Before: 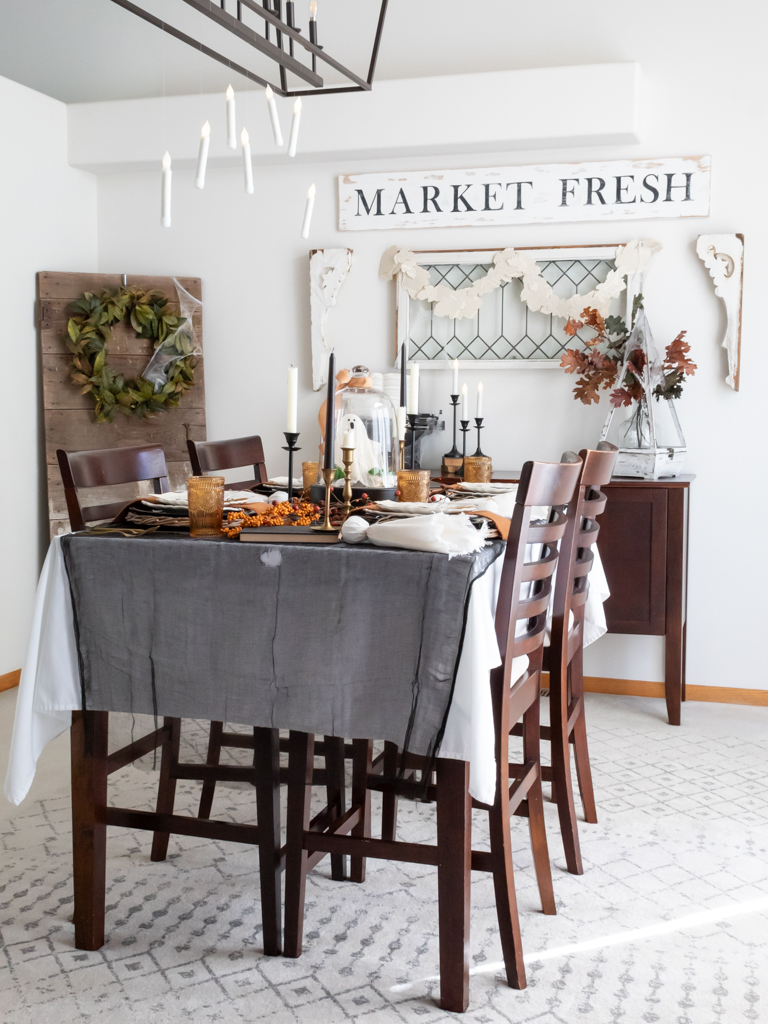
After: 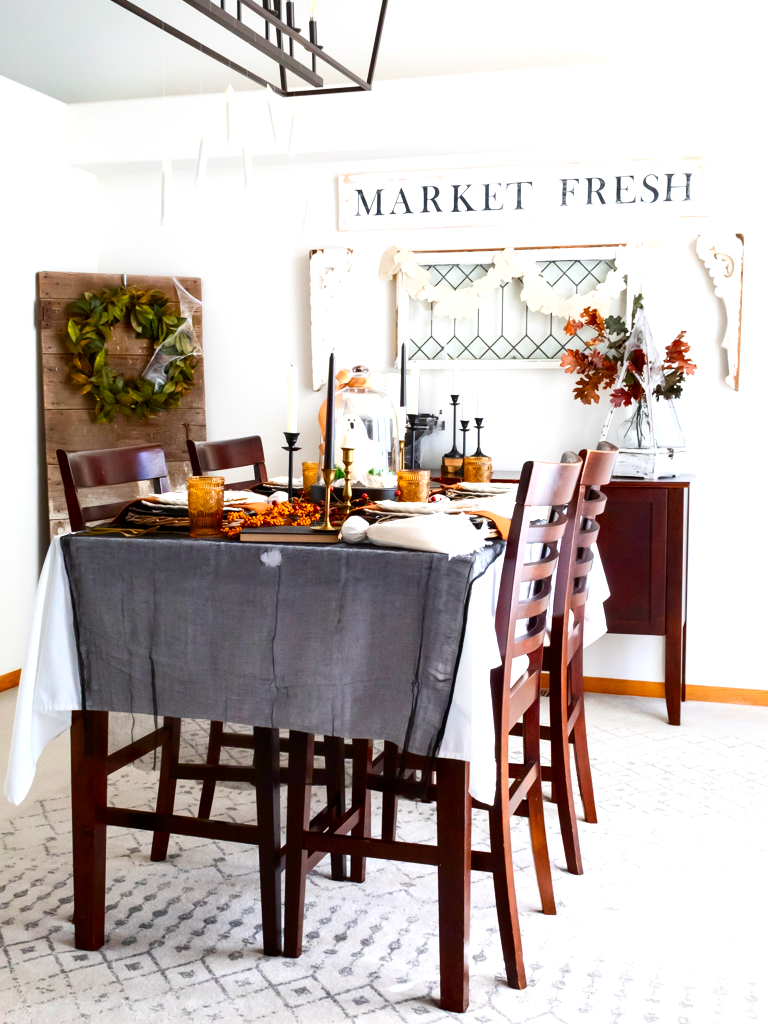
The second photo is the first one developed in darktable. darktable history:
contrast brightness saturation: contrast 0.18, saturation 0.3
color balance rgb: perceptual saturation grading › mid-tones 6.33%, perceptual saturation grading › shadows 72.44%, perceptual brilliance grading › highlights 11.59%, contrast 5.05%
